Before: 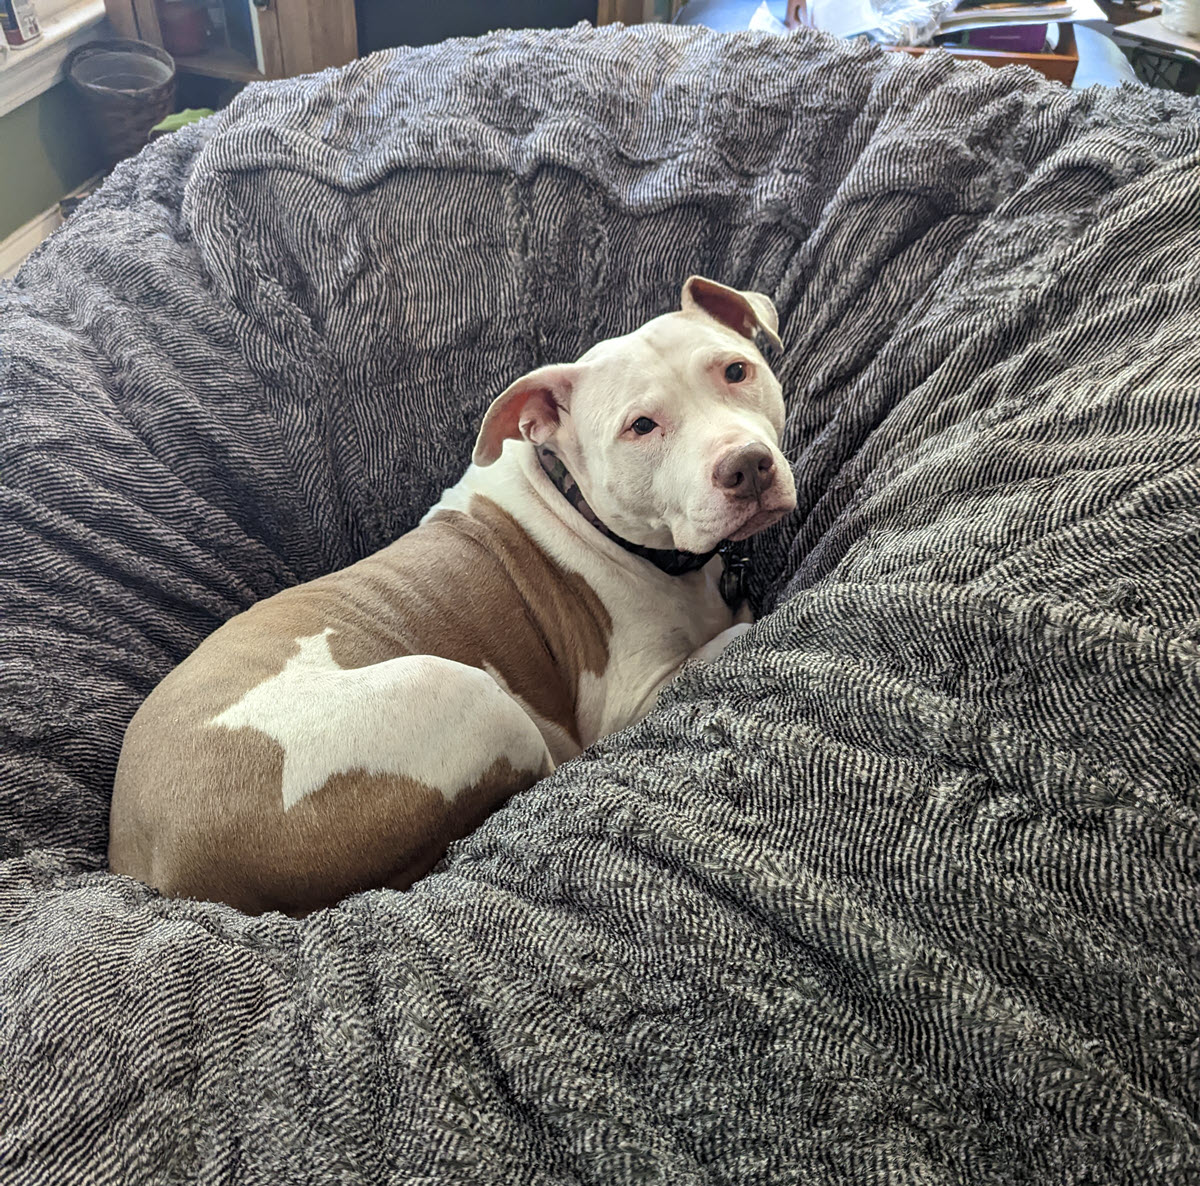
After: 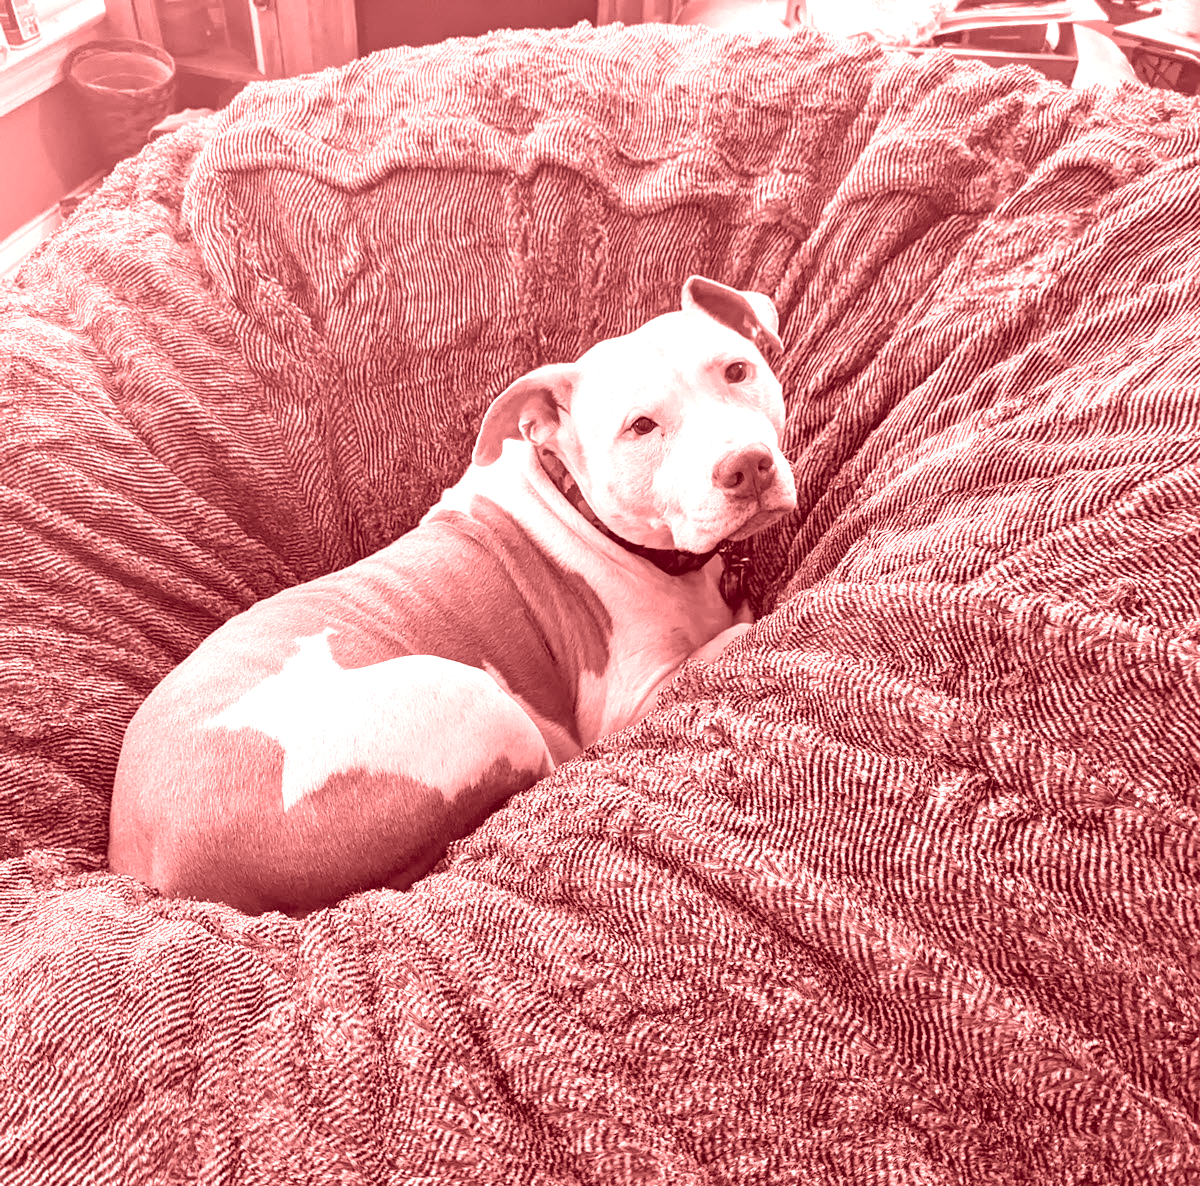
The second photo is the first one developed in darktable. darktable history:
exposure: black level correction 0, exposure 0.7 EV, compensate exposure bias true, compensate highlight preservation false
colorize: saturation 60%, source mix 100%
